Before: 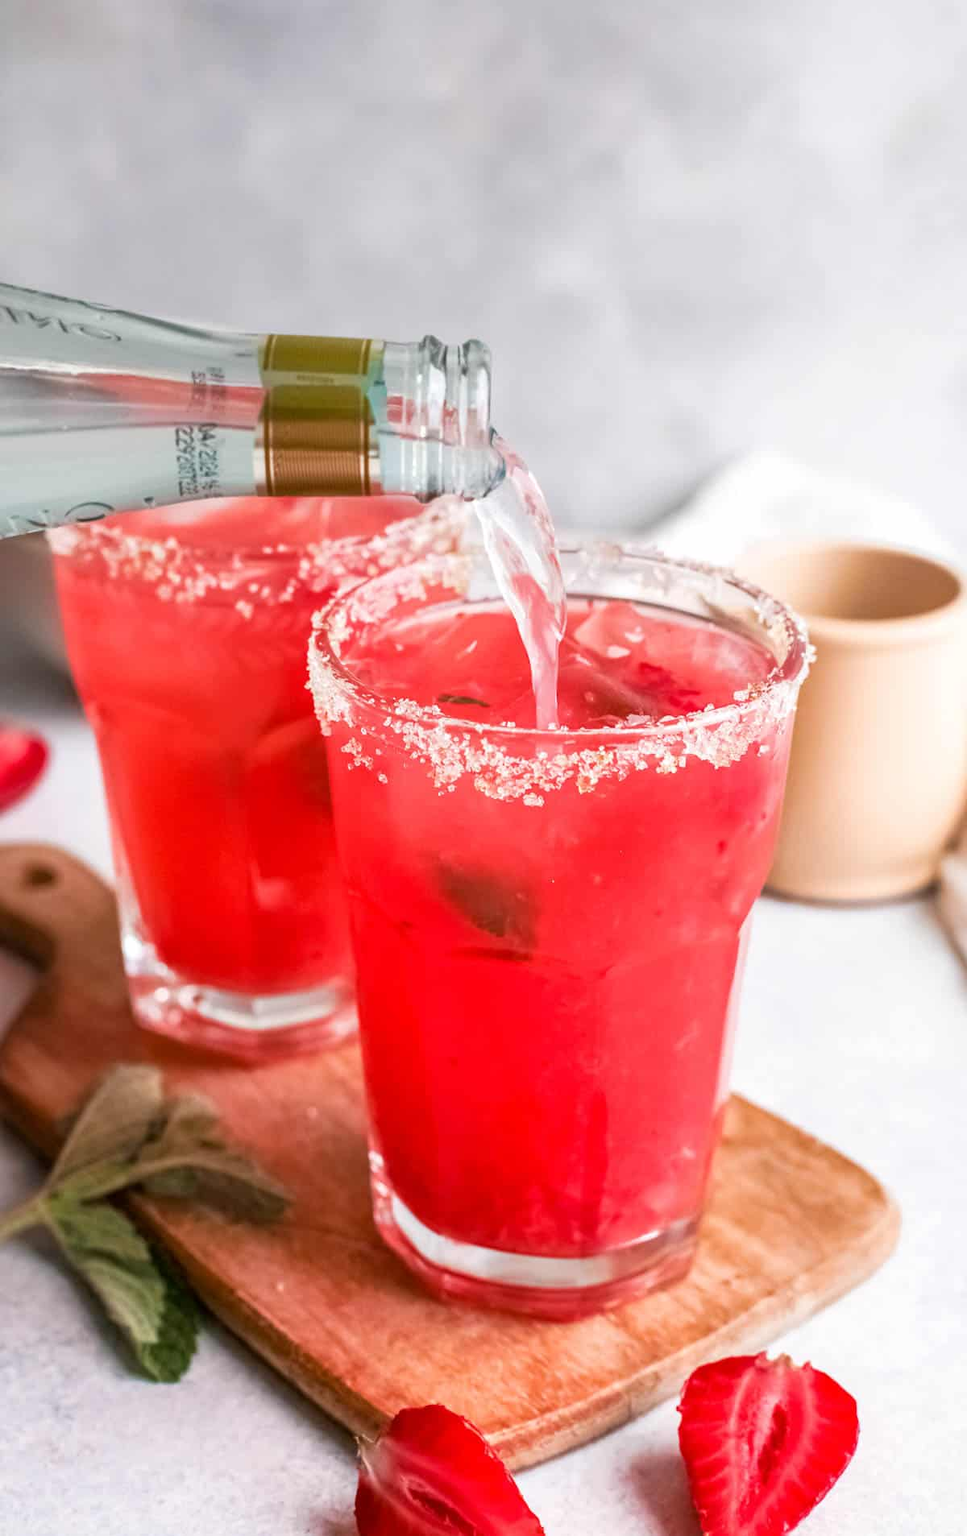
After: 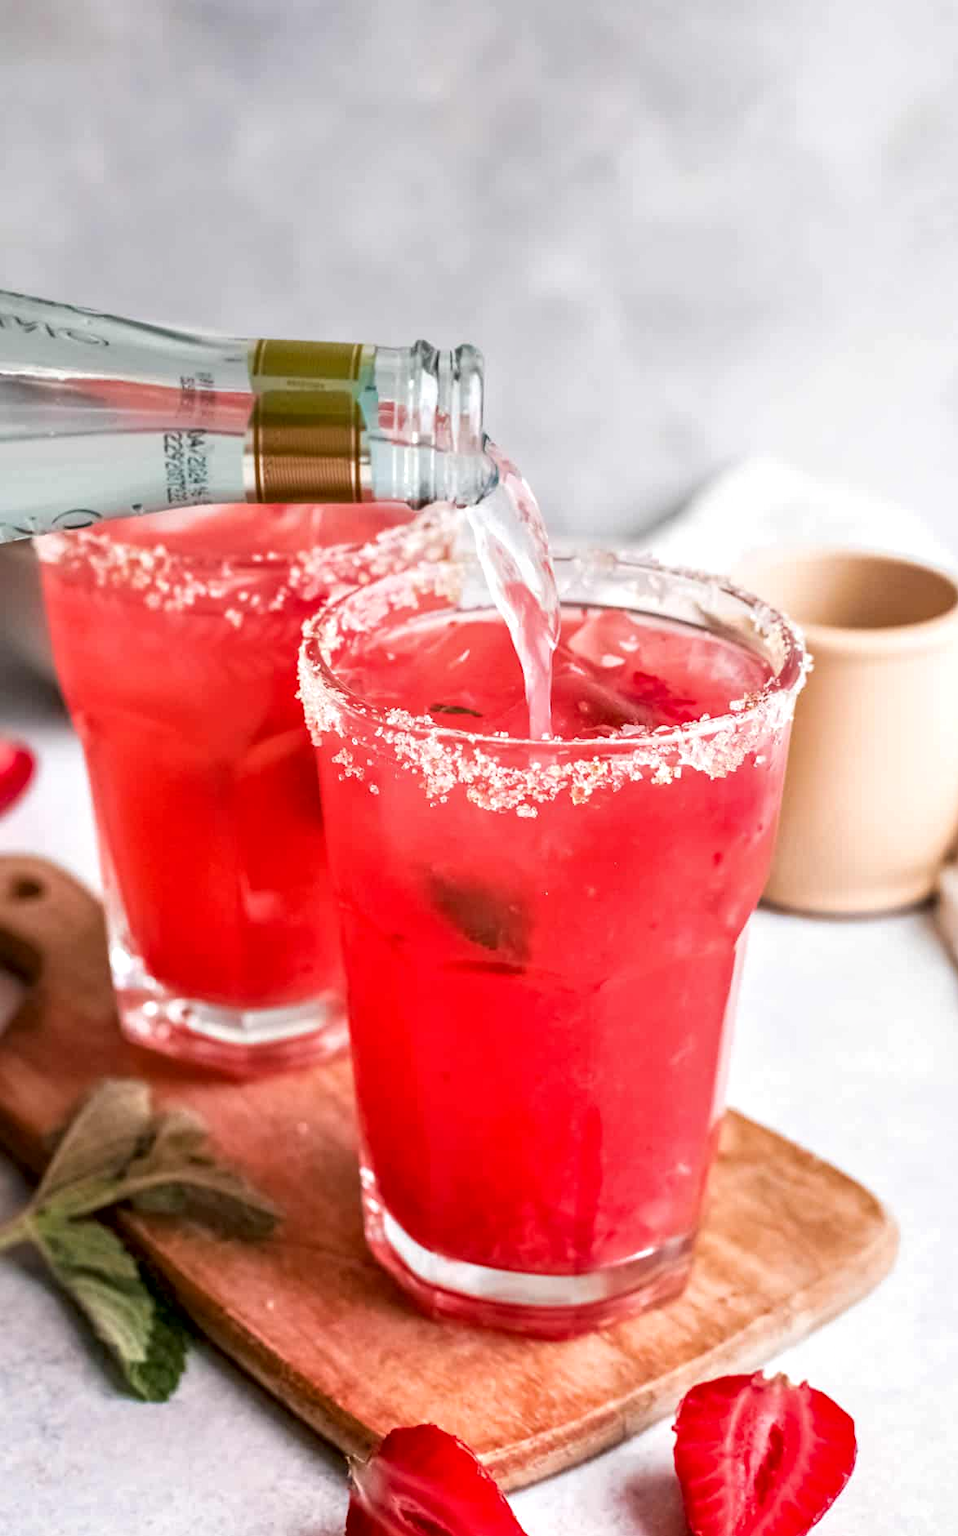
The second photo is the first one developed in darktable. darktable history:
exposure: compensate exposure bias true, compensate highlight preservation false
local contrast: mode bilateral grid, contrast 99, coarseness 99, detail 90%, midtone range 0.2
crop and rotate: left 1.452%, right 0.712%, bottom 1.349%
contrast equalizer: y [[0.531, 0.548, 0.559, 0.557, 0.544, 0.527], [0.5 ×6], [0.5 ×6], [0 ×6], [0 ×6]]
